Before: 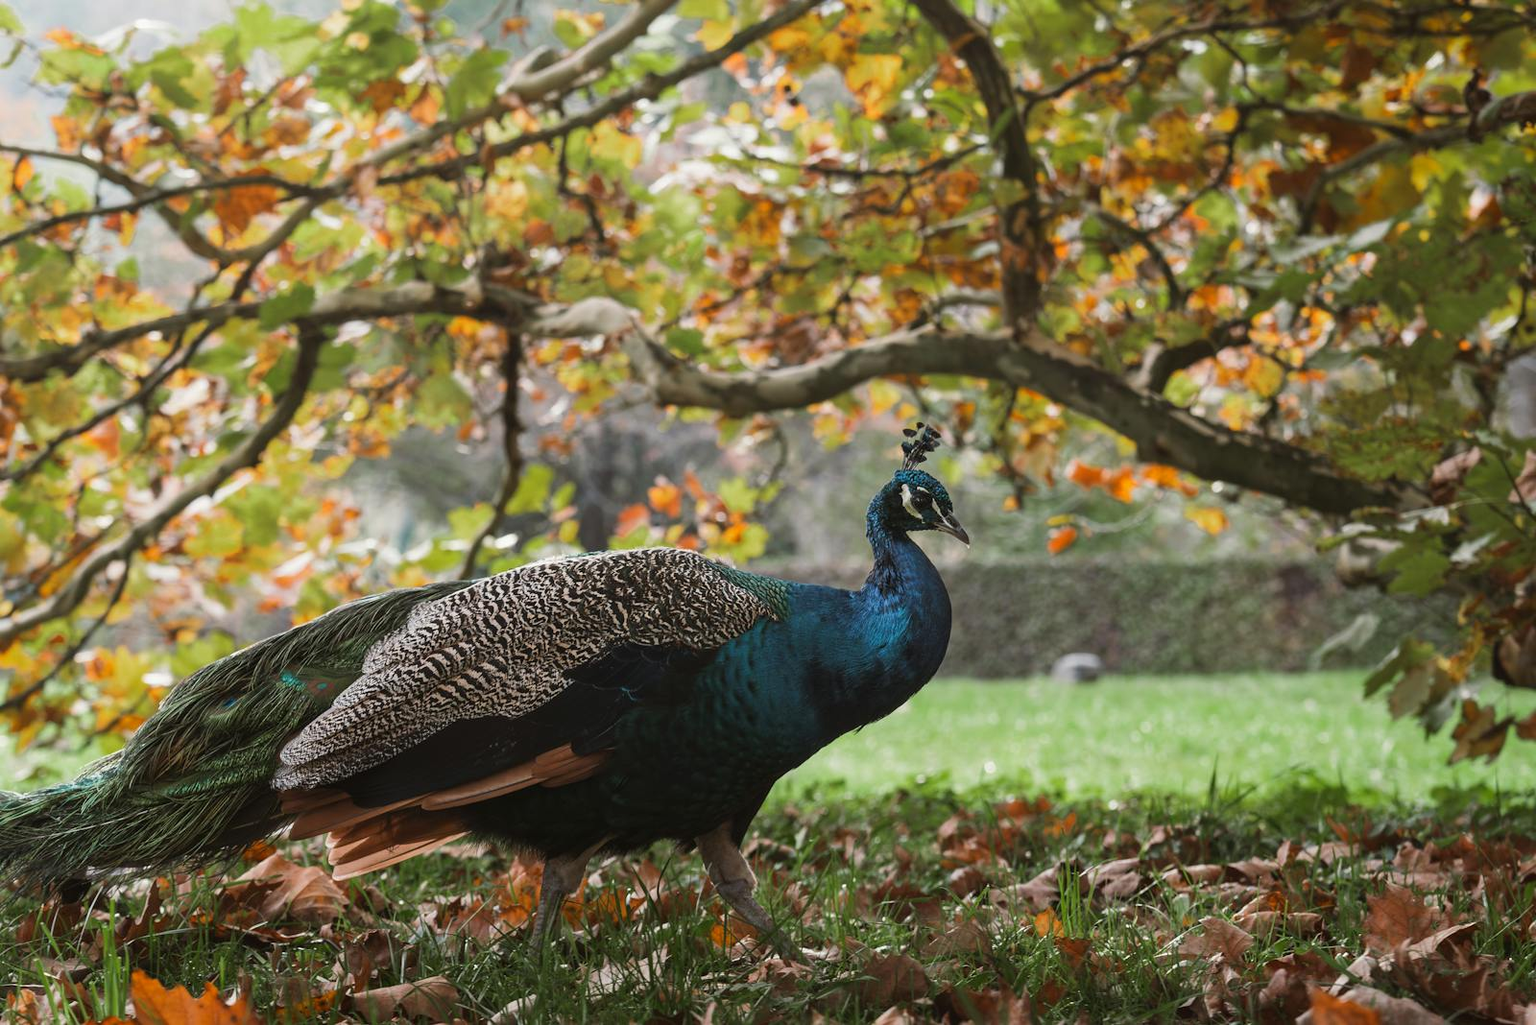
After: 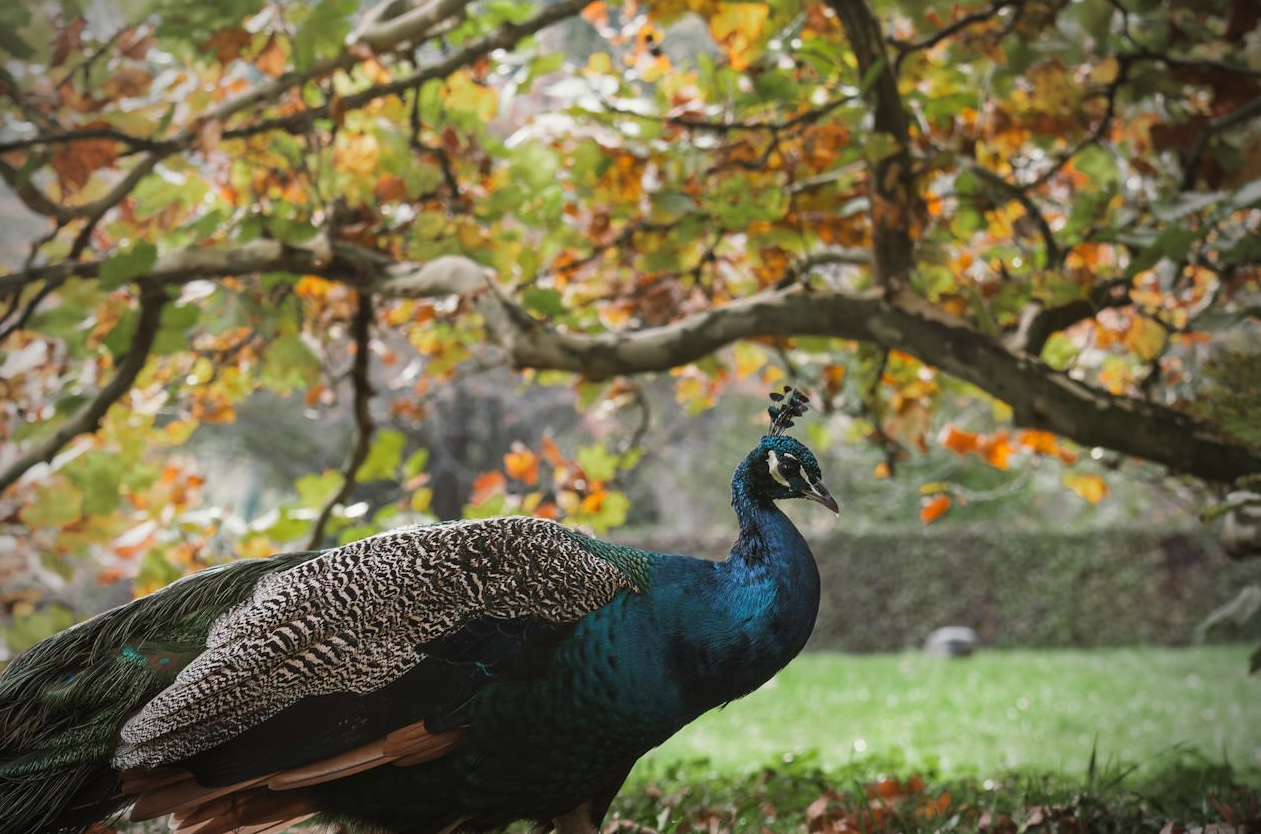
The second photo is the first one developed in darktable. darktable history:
vignetting: fall-off start 75%, brightness -0.692, width/height ratio 1.084
crop and rotate: left 10.77%, top 5.1%, right 10.41%, bottom 16.76%
